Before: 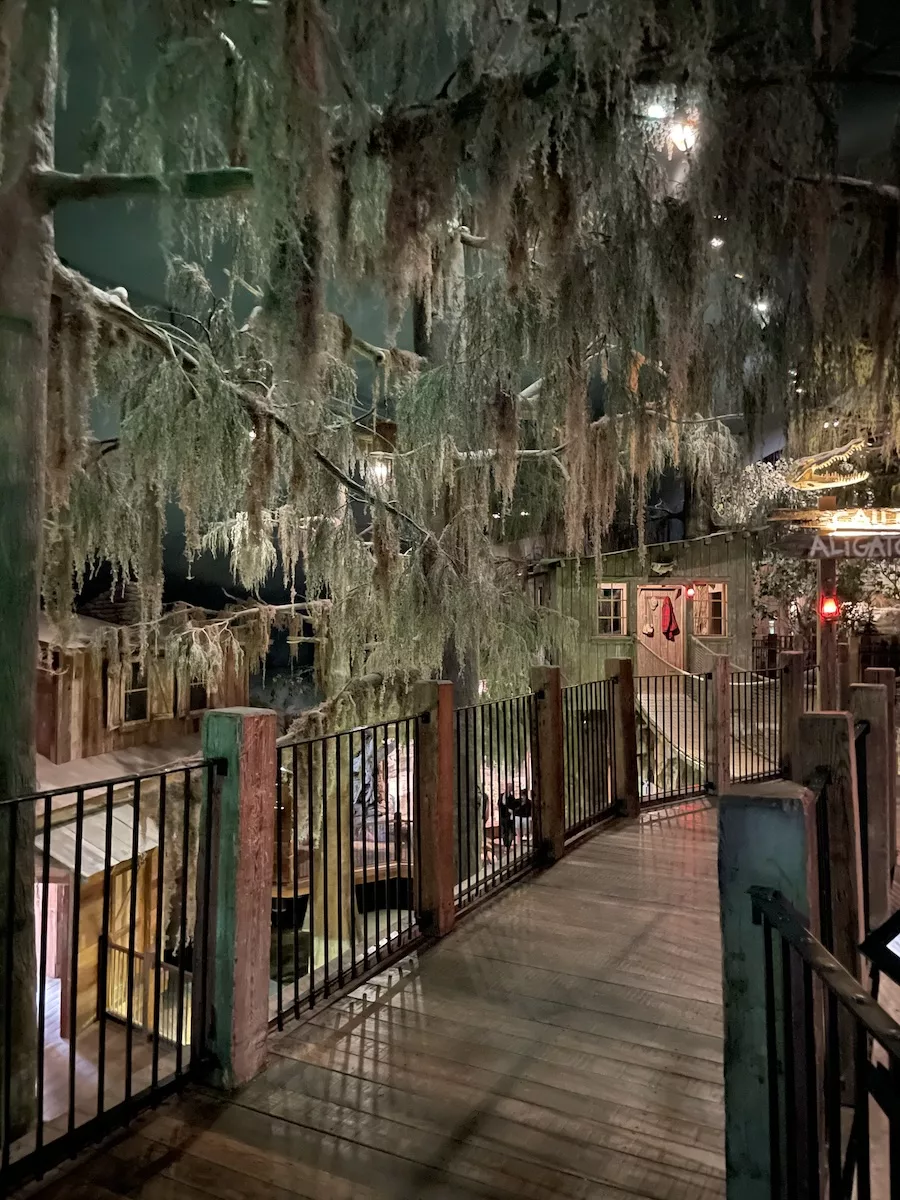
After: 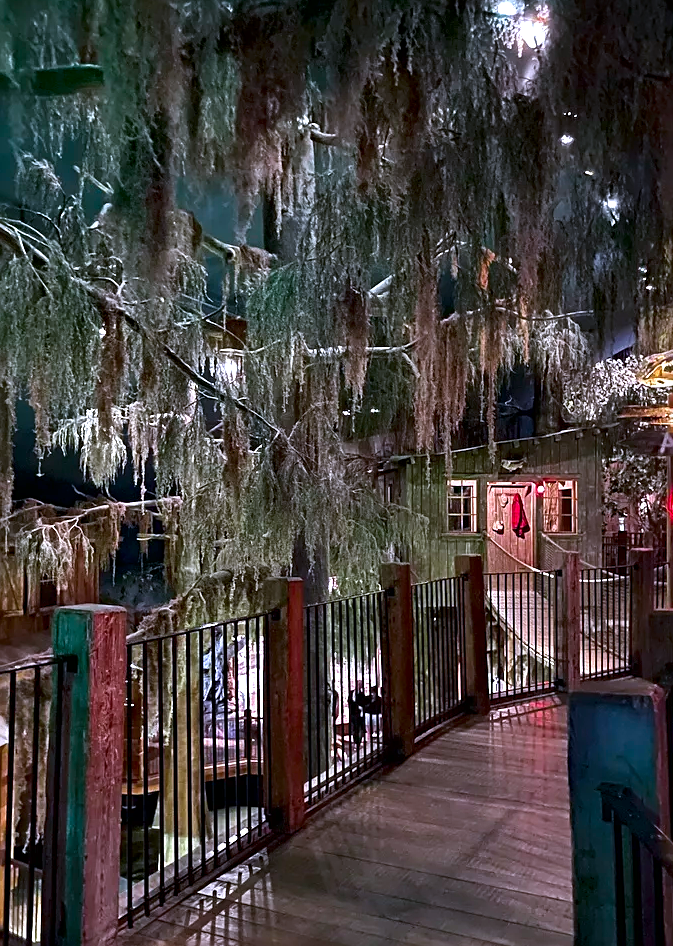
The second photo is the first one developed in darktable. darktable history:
exposure: black level correction 0, exposure 0.5 EV, compensate highlight preservation false
base curve: exposure shift 0, preserve colors none
sharpen: on, module defaults
crop: left 16.768%, top 8.653%, right 8.362%, bottom 12.485%
contrast brightness saturation: brightness -0.25, saturation 0.2
color calibration: illuminant as shot in camera, x 0.379, y 0.396, temperature 4138.76 K
